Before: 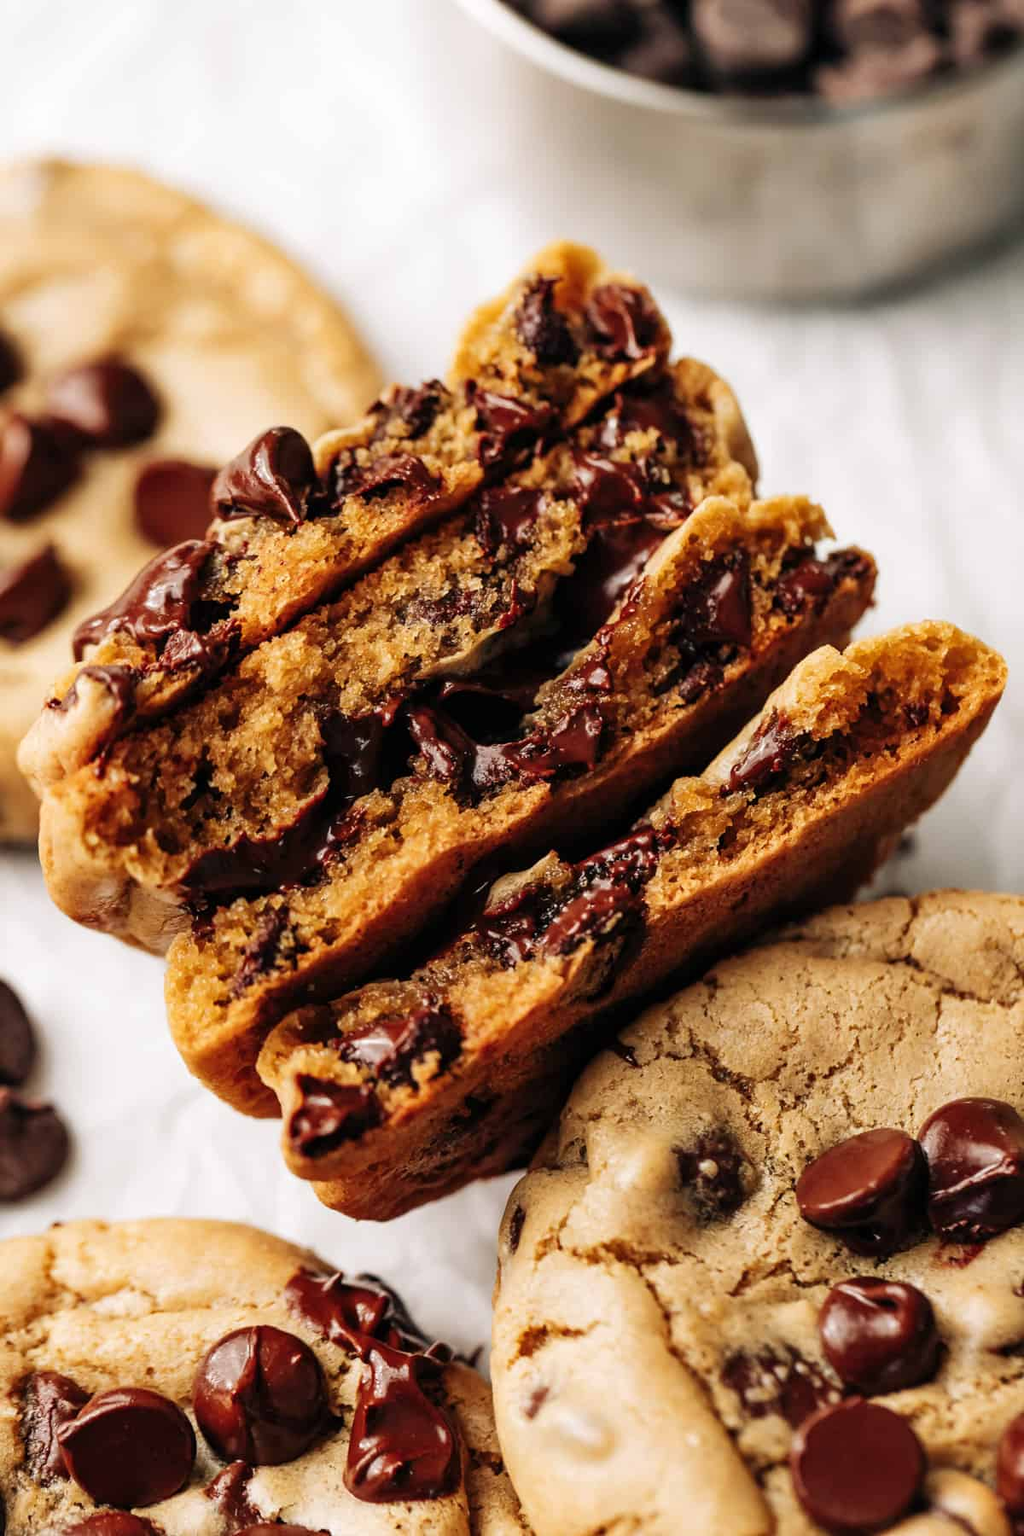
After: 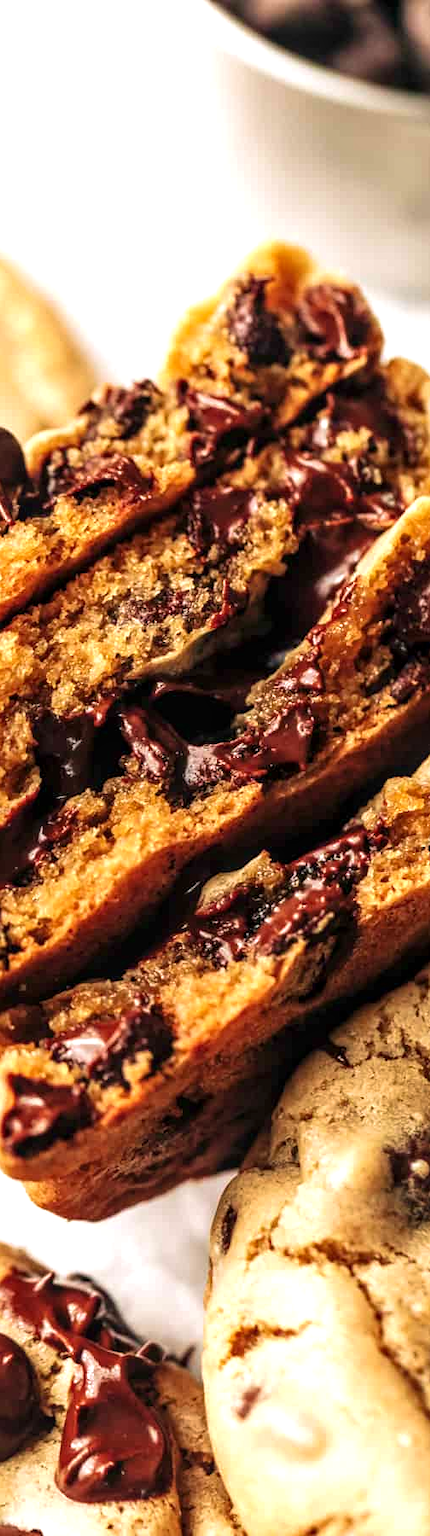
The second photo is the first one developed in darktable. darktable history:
crop: left 28.245%, right 29.604%
local contrast: on, module defaults
exposure: exposure 0.566 EV, compensate exposure bias true, compensate highlight preservation false
velvia: on, module defaults
